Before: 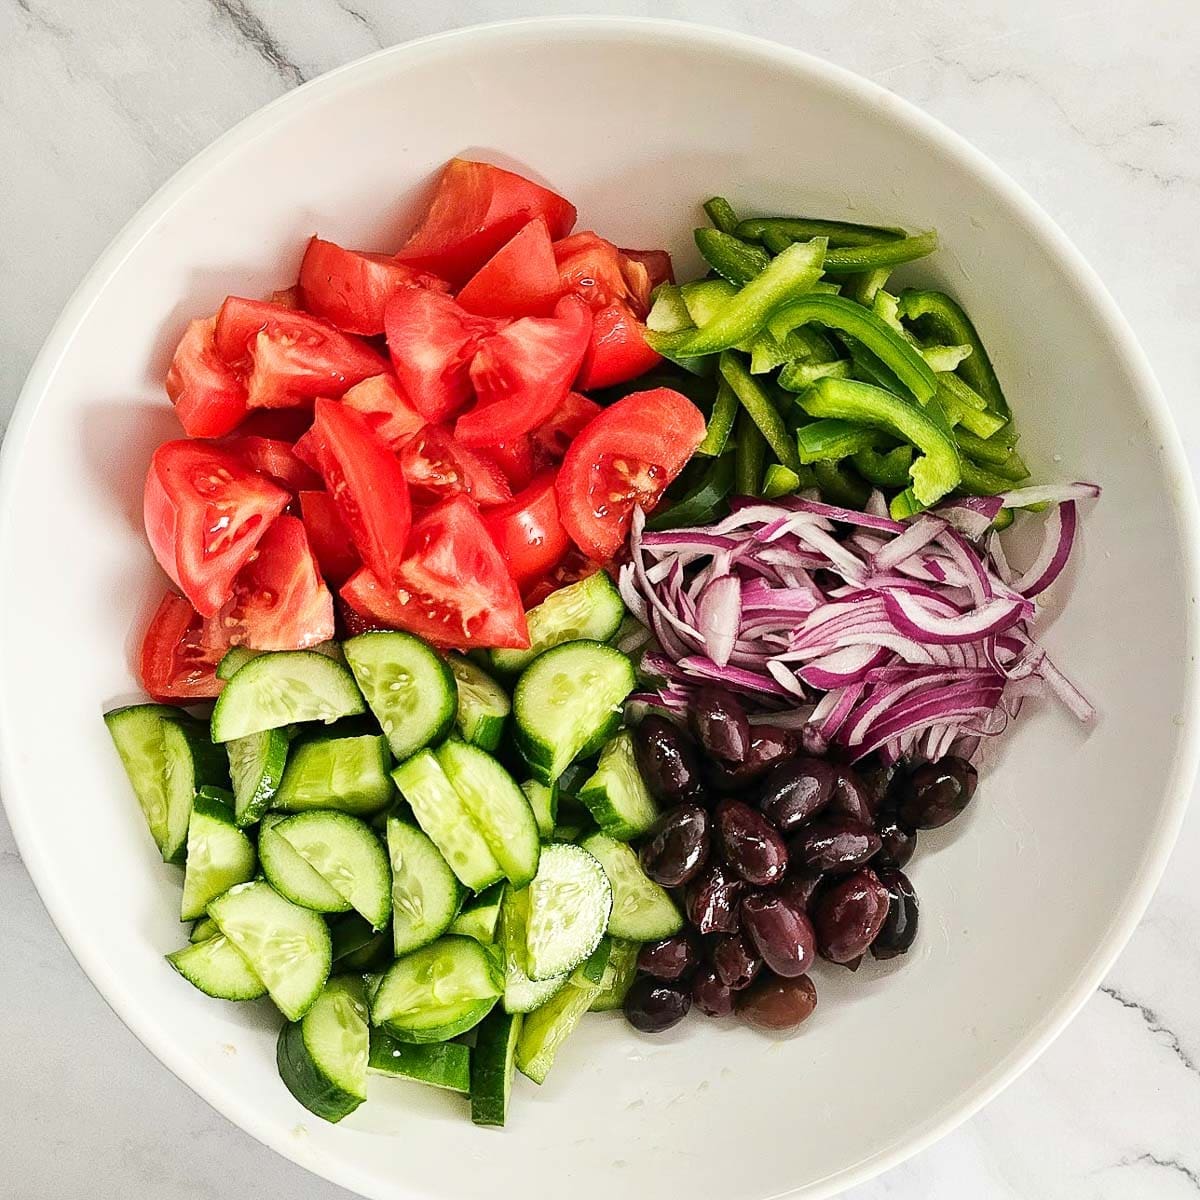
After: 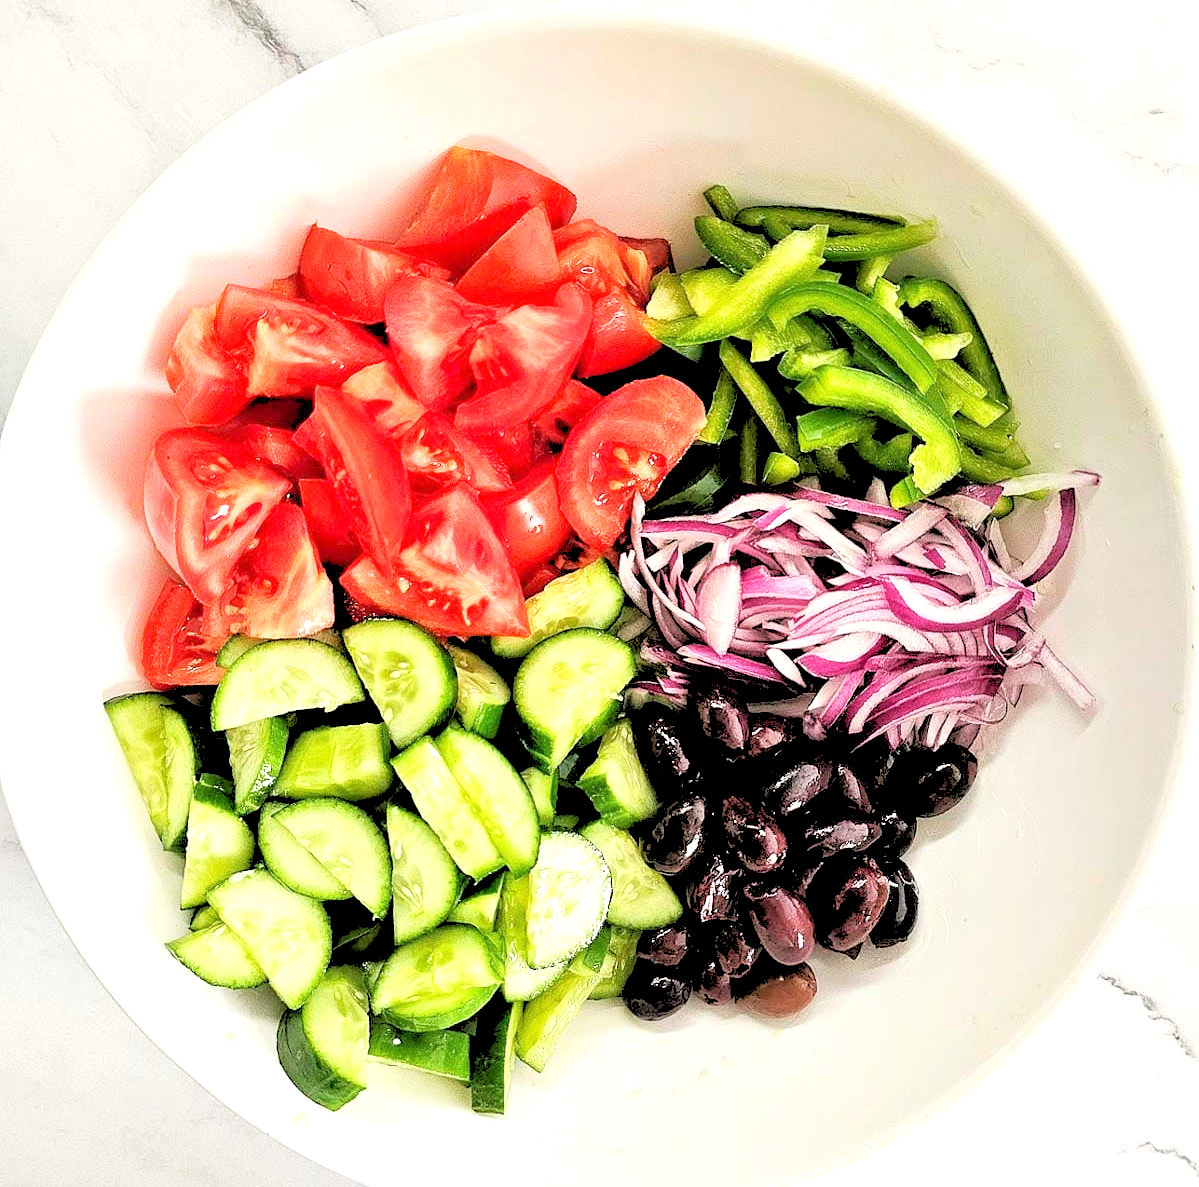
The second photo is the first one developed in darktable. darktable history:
rgb levels: levels [[0.027, 0.429, 0.996], [0, 0.5, 1], [0, 0.5, 1]]
crop: top 1.049%, right 0.001%
exposure: exposure 0.493 EV, compensate highlight preservation false
